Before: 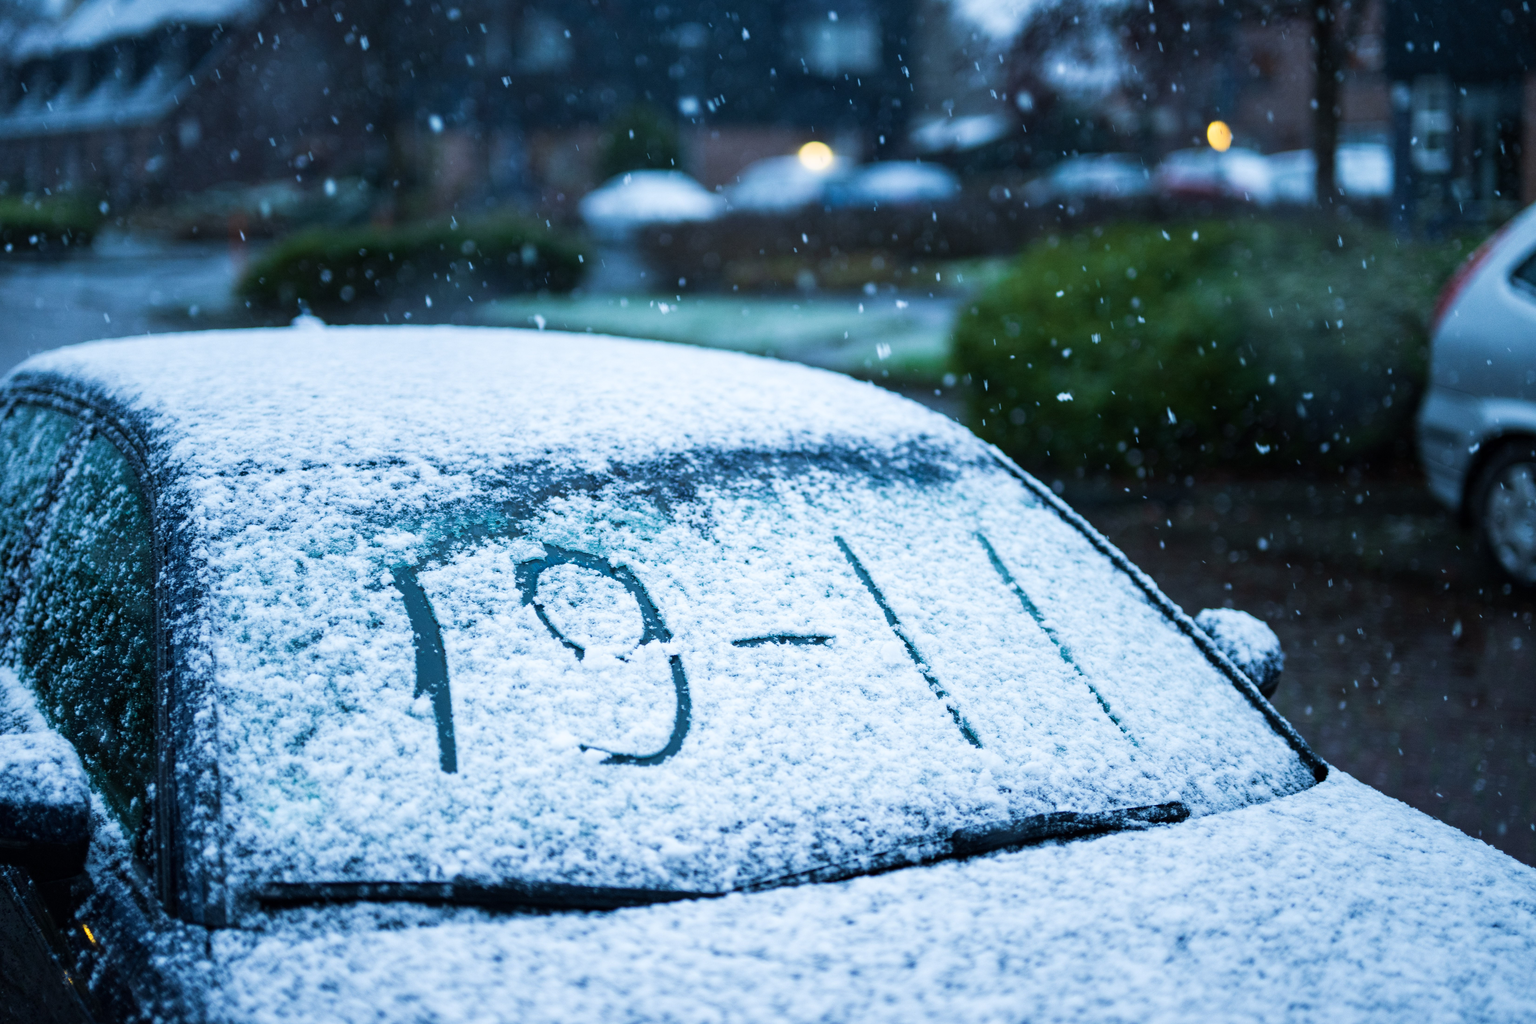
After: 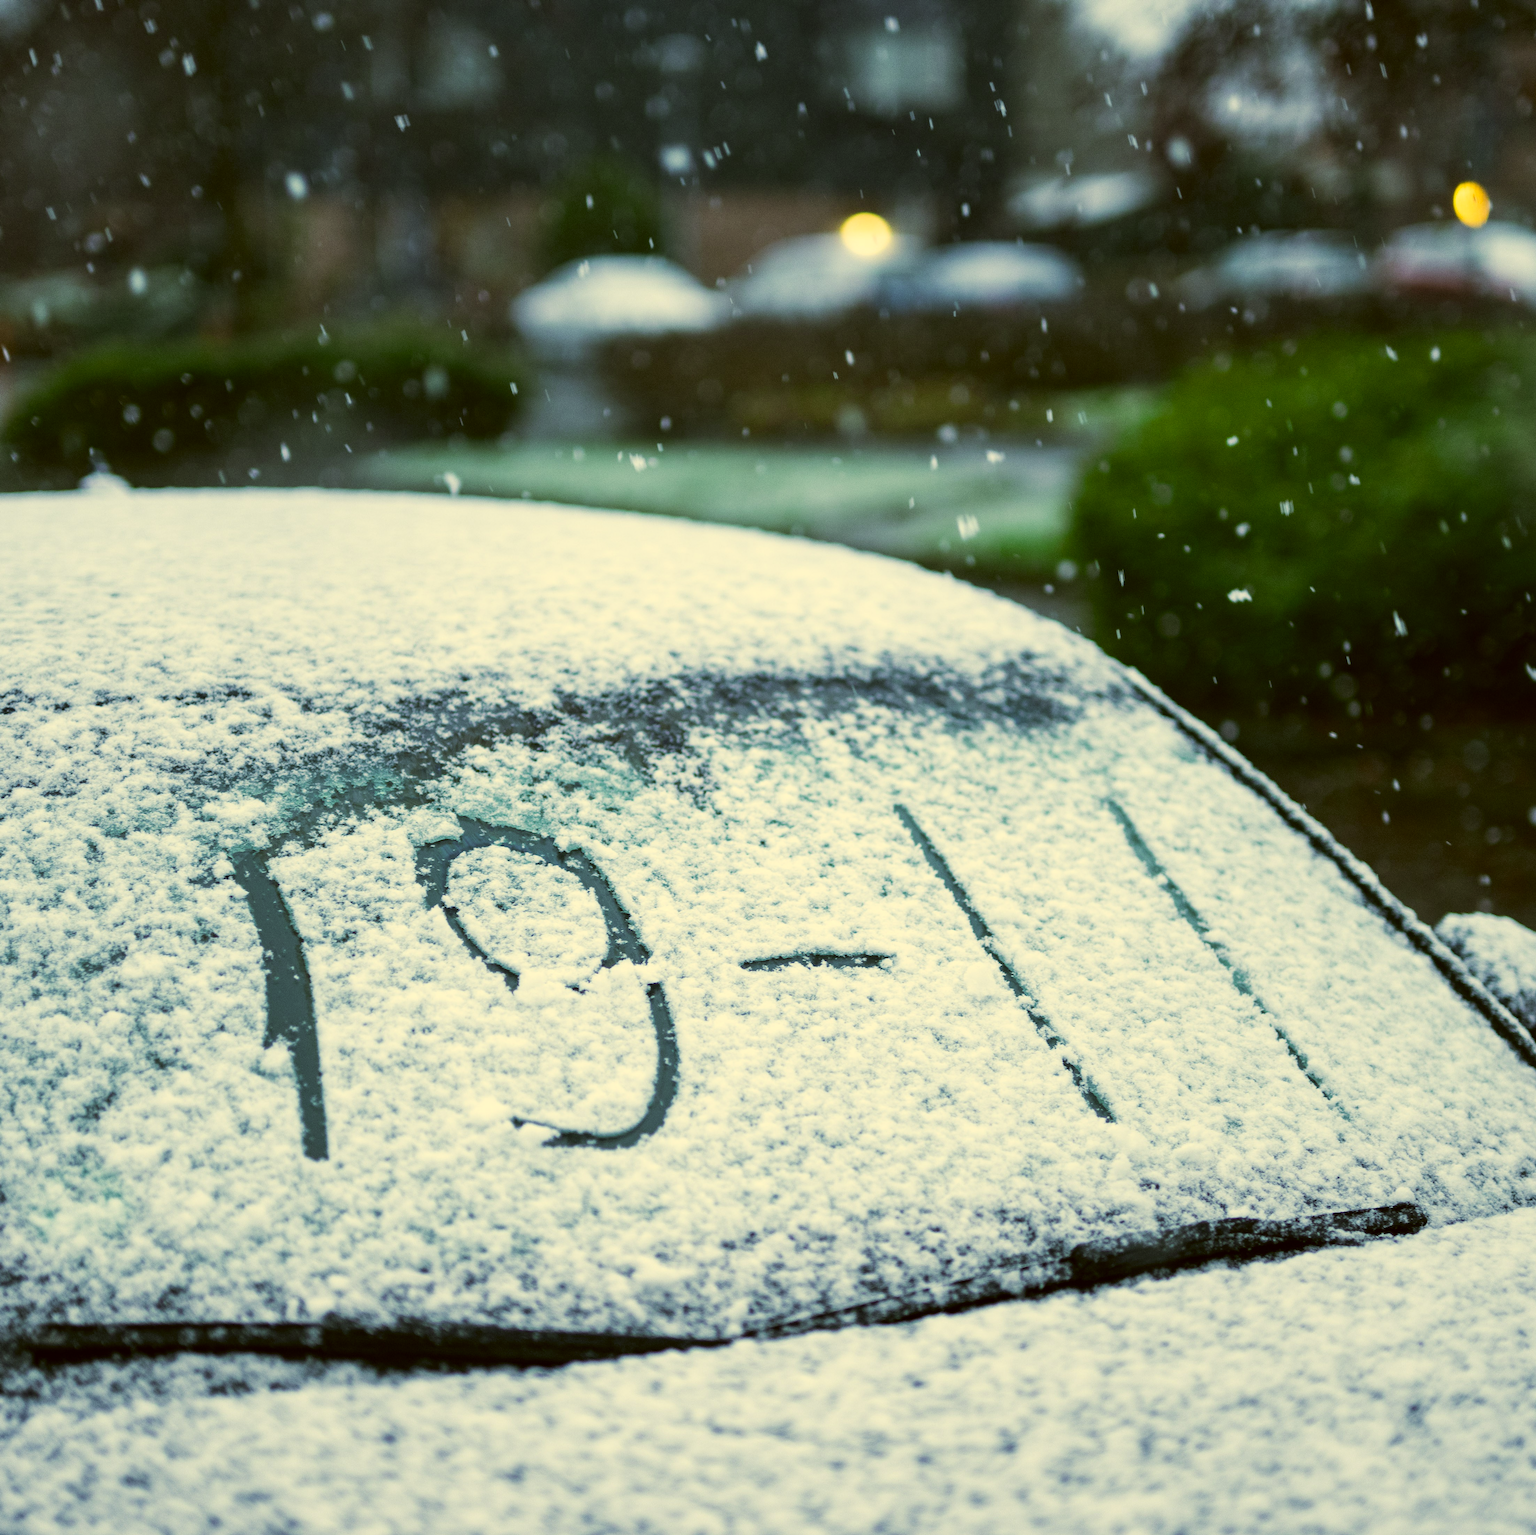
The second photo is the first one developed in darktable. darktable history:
levels: levels [0, 0.499, 1]
color correction: highlights a* 0.103, highlights b* 28.87, shadows a* -0.154, shadows b* 21.19
crop and rotate: left 15.542%, right 17.792%
